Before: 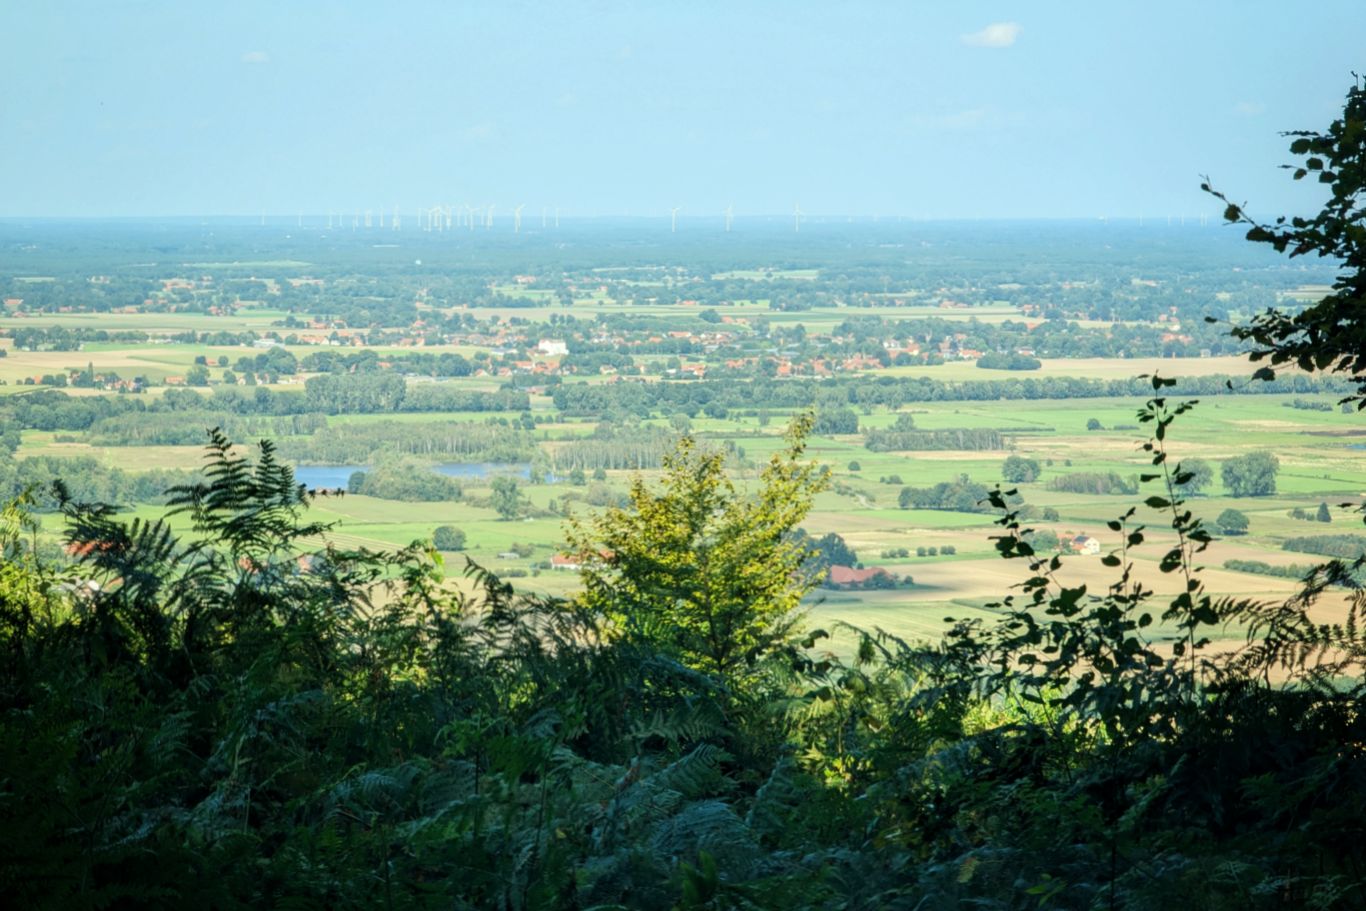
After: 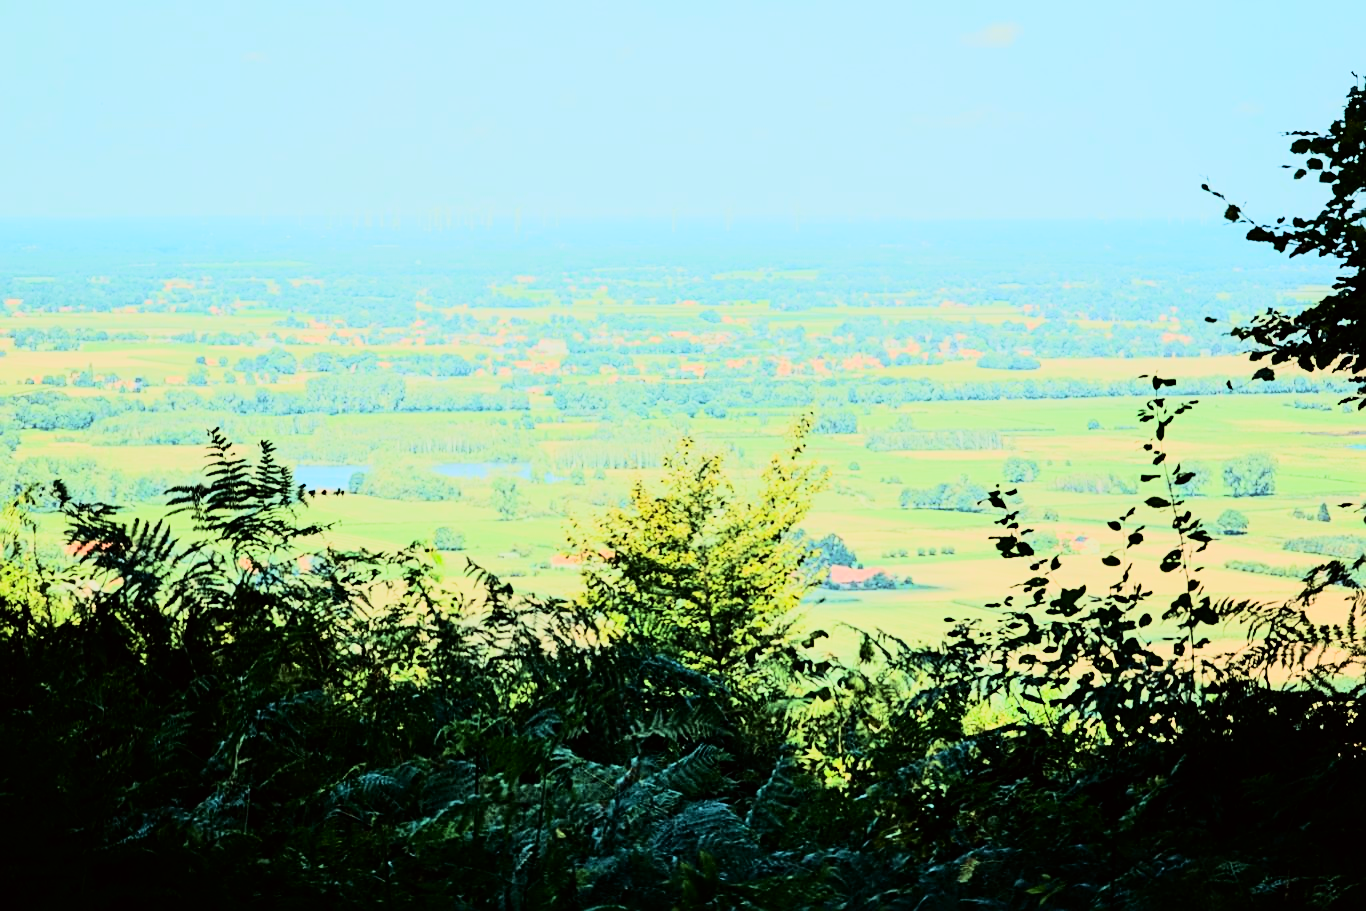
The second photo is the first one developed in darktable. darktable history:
white balance: emerald 1
velvia: on, module defaults
color balance rgb: linear chroma grading › global chroma -0.67%, saturation formula JzAzBz (2021)
sharpen: radius 2.767
exposure: compensate highlight preservation false
tone curve: curves: ch0 [(0, 0) (0.091, 0.074) (0.184, 0.168) (0.491, 0.519) (0.748, 0.765) (1, 0.919)]; ch1 [(0, 0) (0.179, 0.173) (0.322, 0.32) (0.424, 0.424) (0.502, 0.504) (0.56, 0.578) (0.631, 0.667) (0.777, 0.806) (1, 1)]; ch2 [(0, 0) (0.434, 0.447) (0.483, 0.487) (0.547, 0.564) (0.676, 0.673) (1, 1)], color space Lab, independent channels, preserve colors none
rgb levels: preserve colors max RGB
rgb curve: curves: ch0 [(0, 0) (0.21, 0.15) (0.24, 0.21) (0.5, 0.75) (0.75, 0.96) (0.89, 0.99) (1, 1)]; ch1 [(0, 0.02) (0.21, 0.13) (0.25, 0.2) (0.5, 0.67) (0.75, 0.9) (0.89, 0.97) (1, 1)]; ch2 [(0, 0.02) (0.21, 0.13) (0.25, 0.2) (0.5, 0.67) (0.75, 0.9) (0.89, 0.97) (1, 1)], compensate middle gray true
